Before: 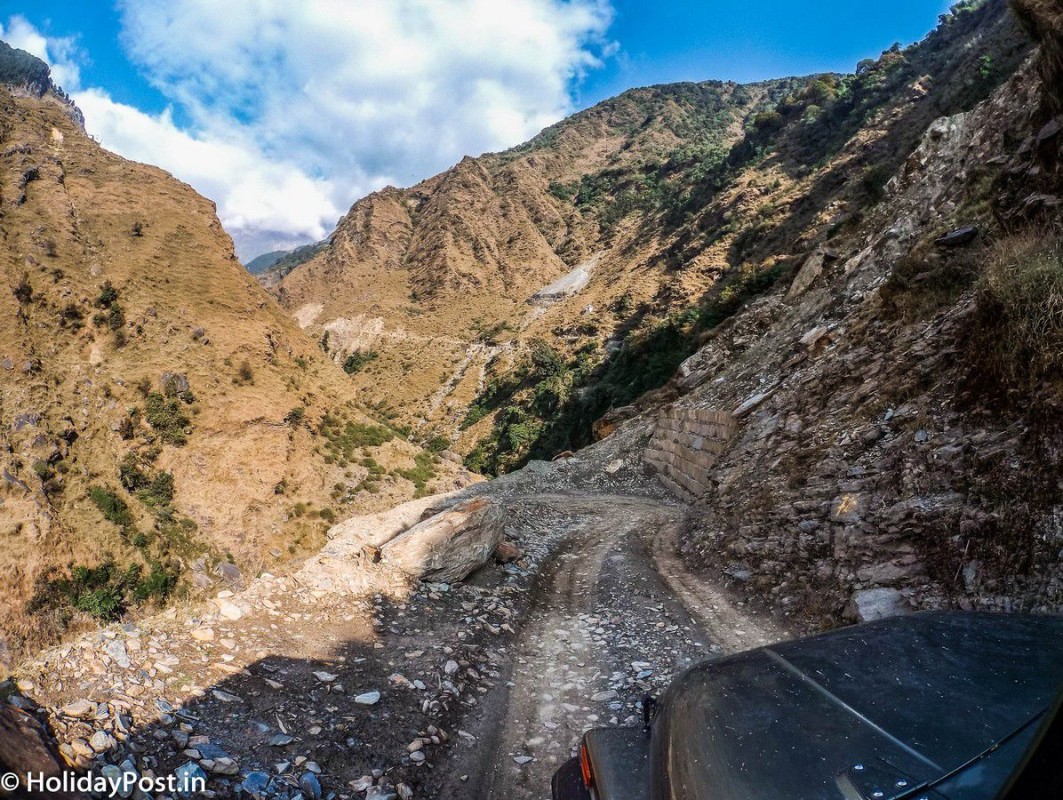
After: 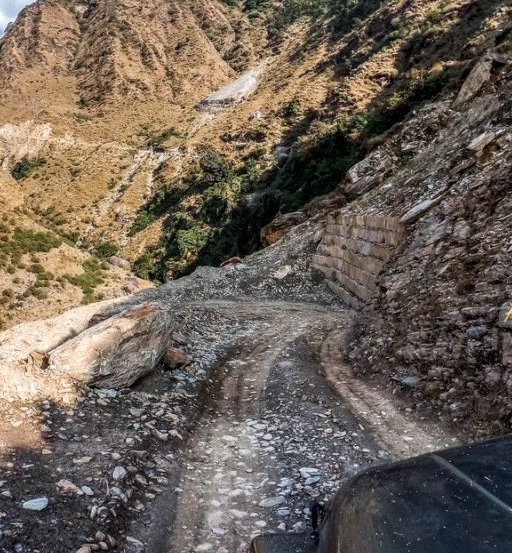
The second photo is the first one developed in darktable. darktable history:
crop: left 31.315%, top 24.363%, right 20.449%, bottom 6.403%
local contrast: detail 130%
